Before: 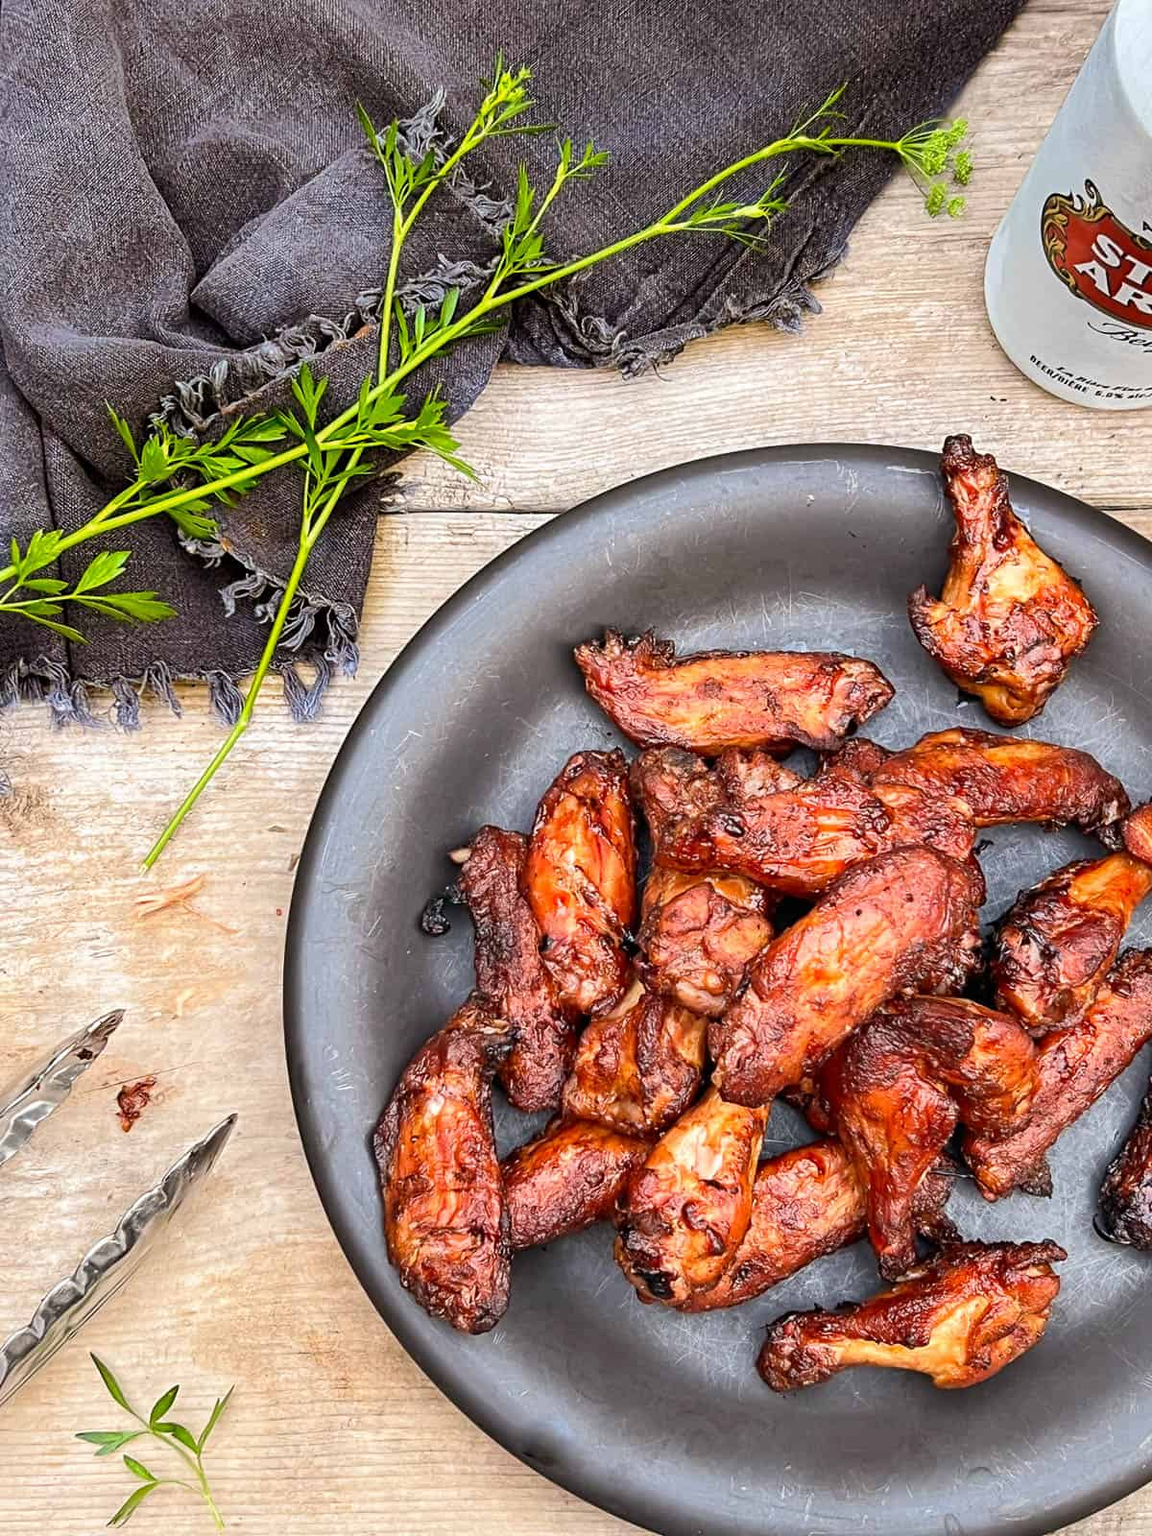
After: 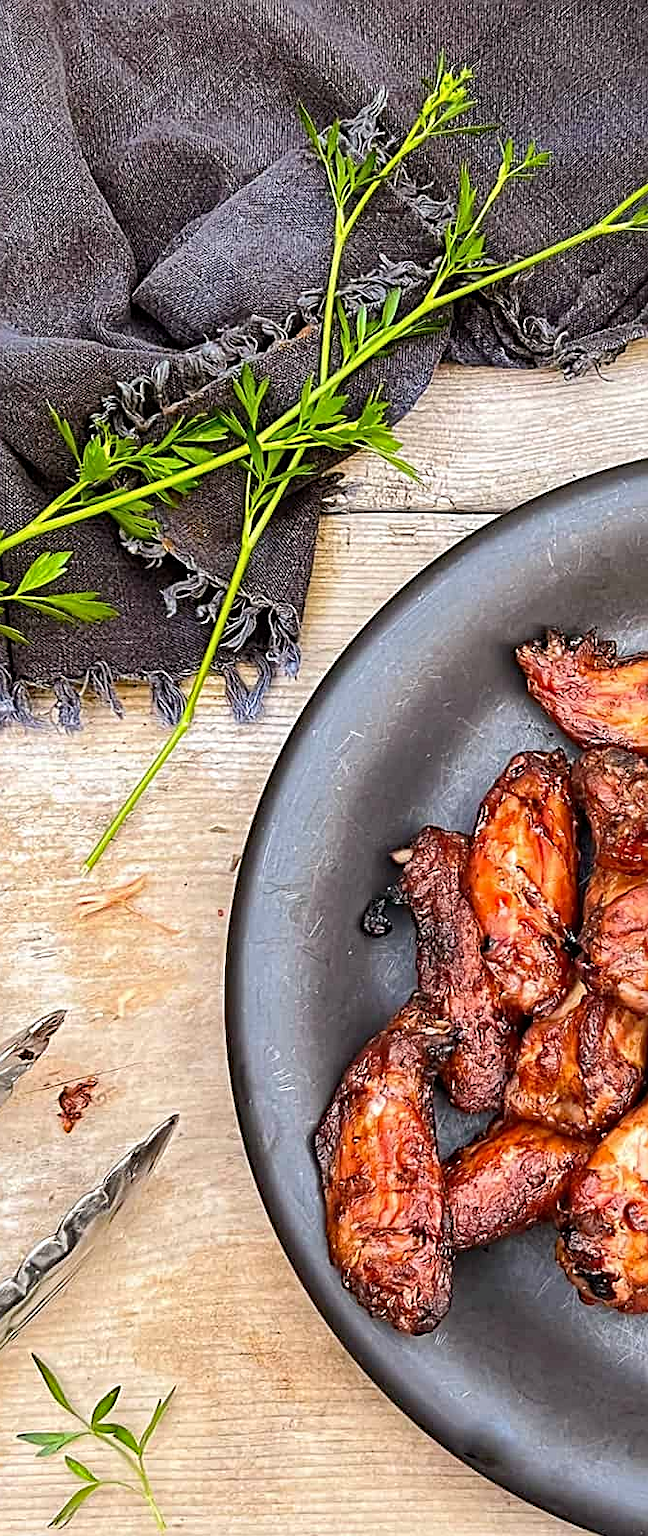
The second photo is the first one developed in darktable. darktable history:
crop: left 5.114%, right 38.589%
haze removal: compatibility mode true, adaptive false
sharpen: on, module defaults
